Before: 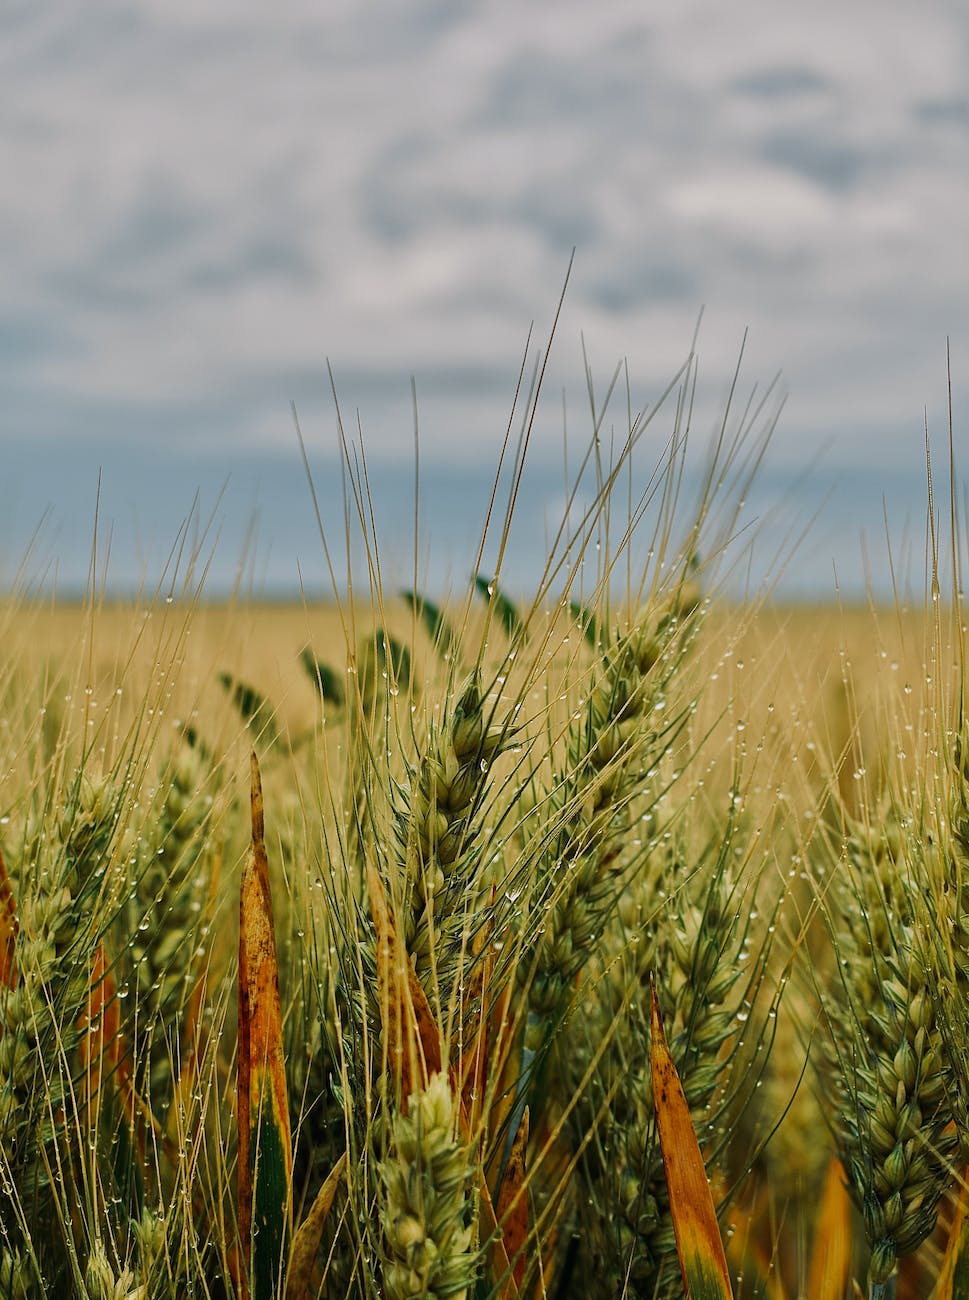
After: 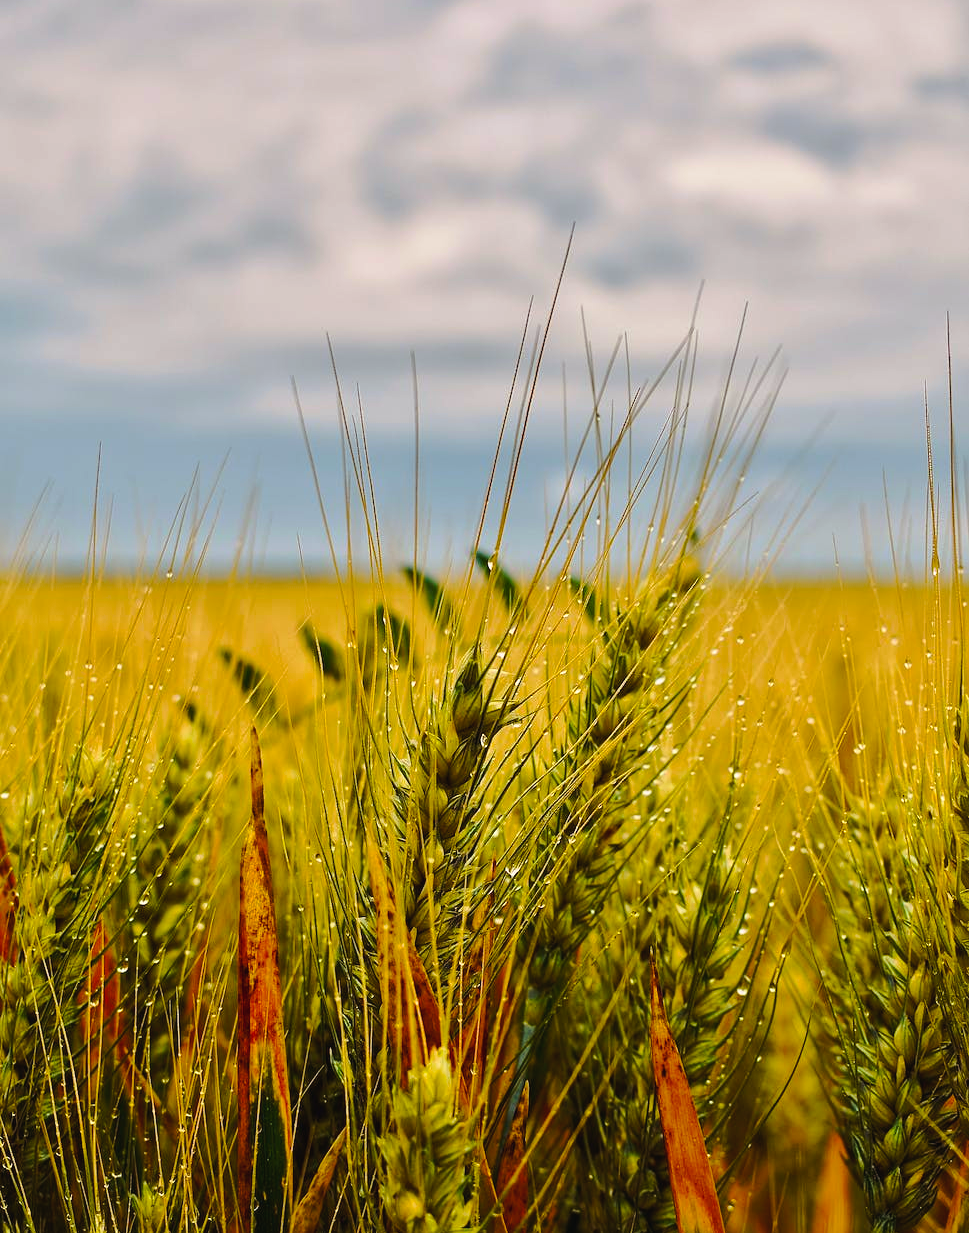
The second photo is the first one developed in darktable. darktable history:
exposure: exposure 0.298 EV, compensate exposure bias true, compensate highlight preservation false
crop and rotate: top 1.95%, bottom 3.155%
color balance rgb: power › chroma 1.54%, power › hue 25.69°, shadows fall-off 101.784%, perceptual saturation grading › global saturation 0.681%, mask middle-gray fulcrum 22.875%, global vibrance 50.83%
tone curve: curves: ch0 [(0, 0.021) (0.059, 0.053) (0.212, 0.18) (0.337, 0.304) (0.495, 0.505) (0.725, 0.731) (0.89, 0.919) (1, 1)]; ch1 [(0, 0) (0.094, 0.081) (0.311, 0.282) (0.421, 0.417) (0.479, 0.475) (0.54, 0.55) (0.615, 0.65) (0.683, 0.688) (1, 1)]; ch2 [(0, 0) (0.257, 0.217) (0.44, 0.431) (0.498, 0.507) (0.603, 0.598) (1, 1)], preserve colors none
